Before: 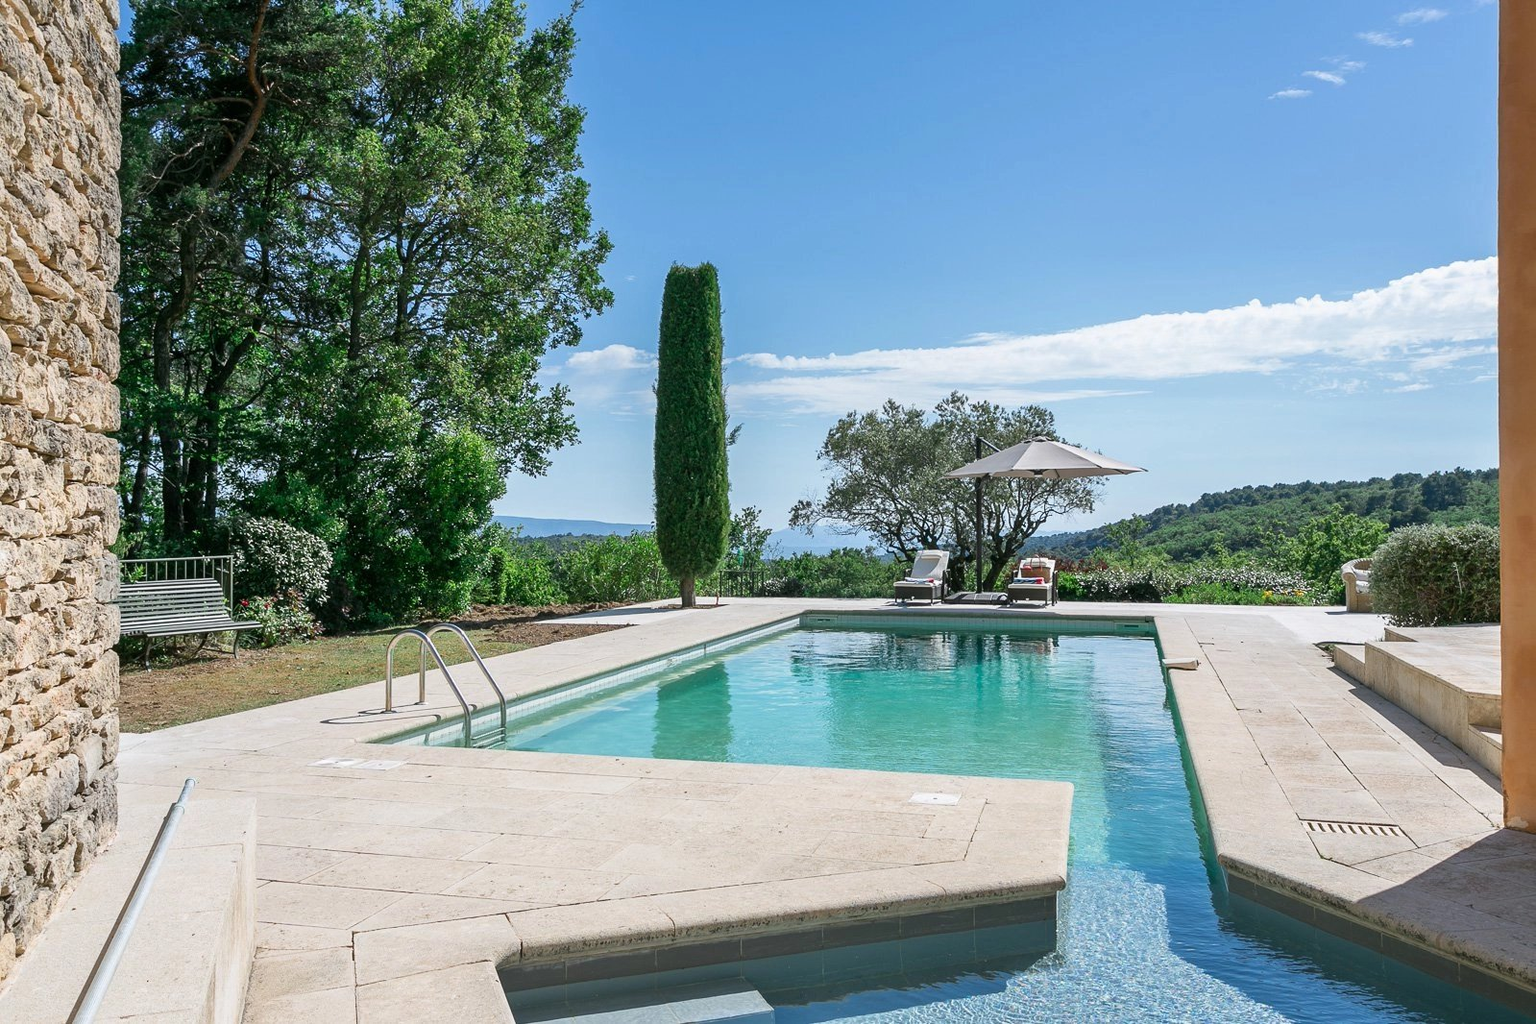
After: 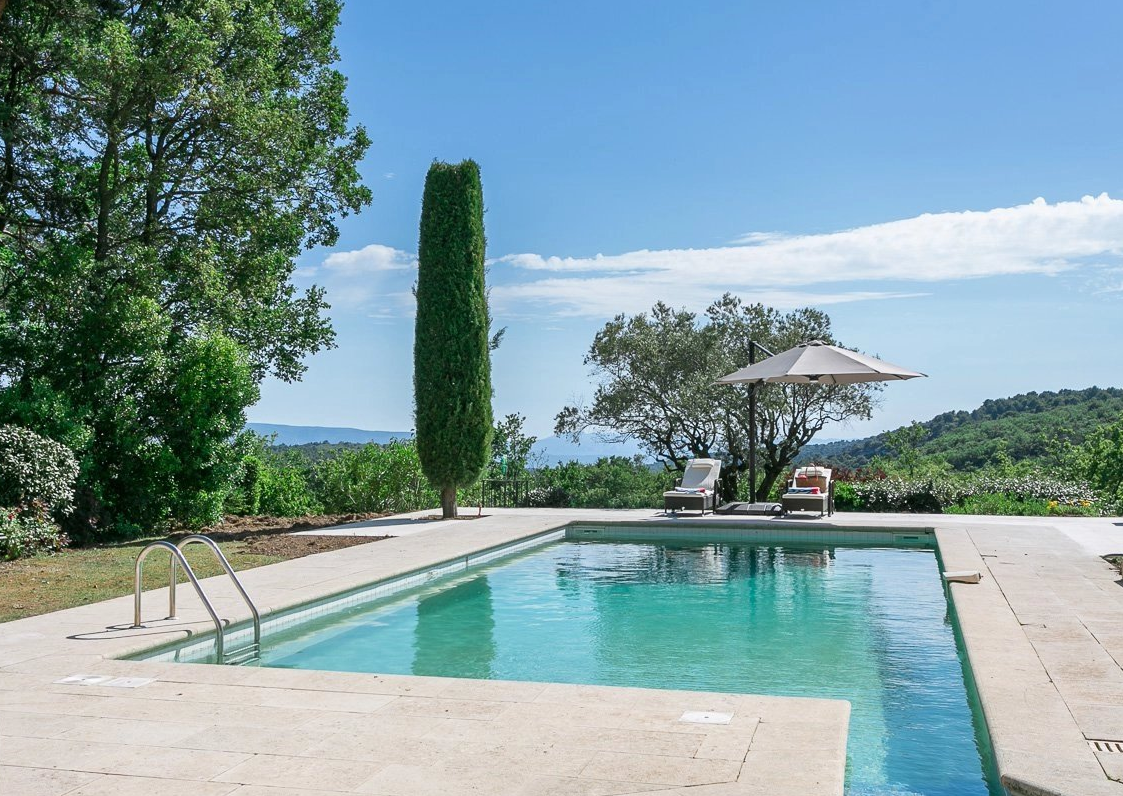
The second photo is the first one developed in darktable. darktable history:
crop and rotate: left 16.746%, top 10.773%, right 12.993%, bottom 14.477%
